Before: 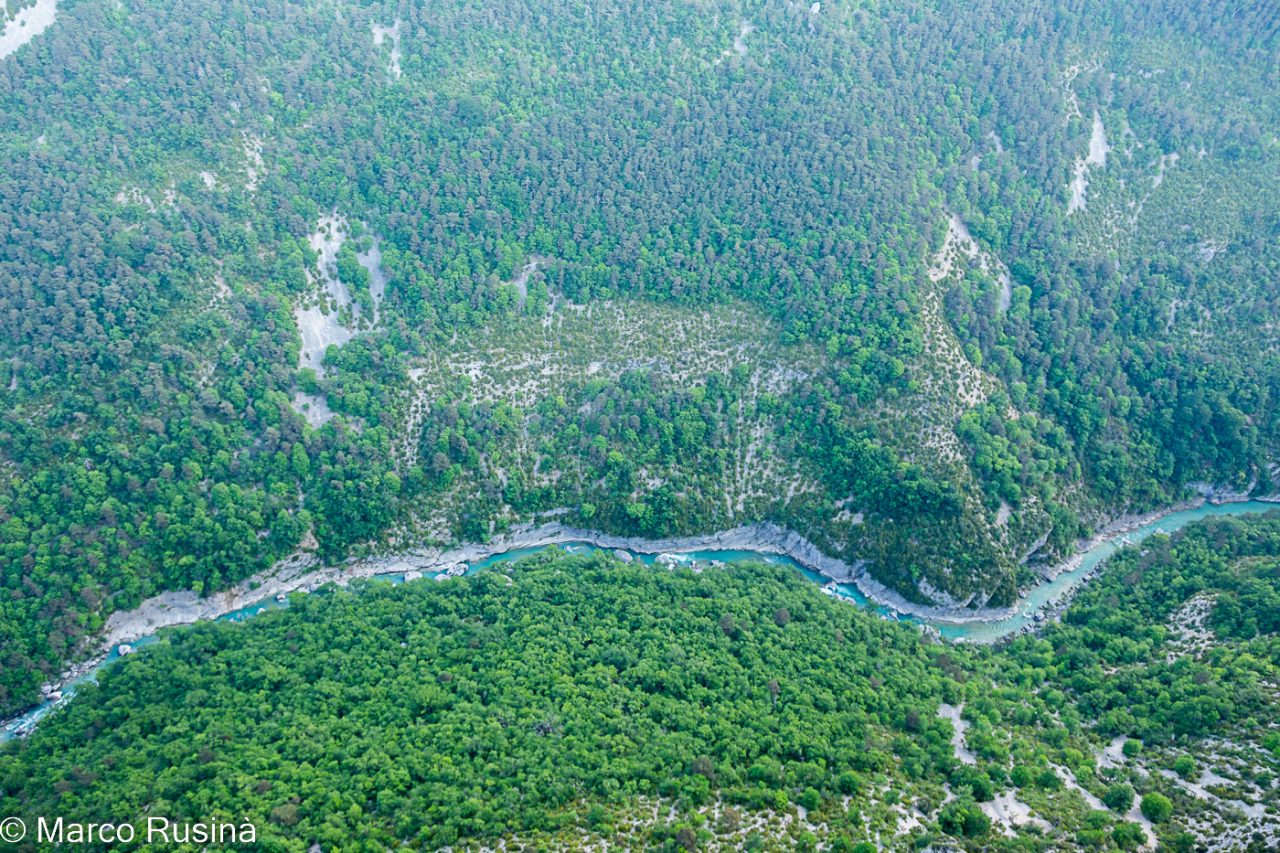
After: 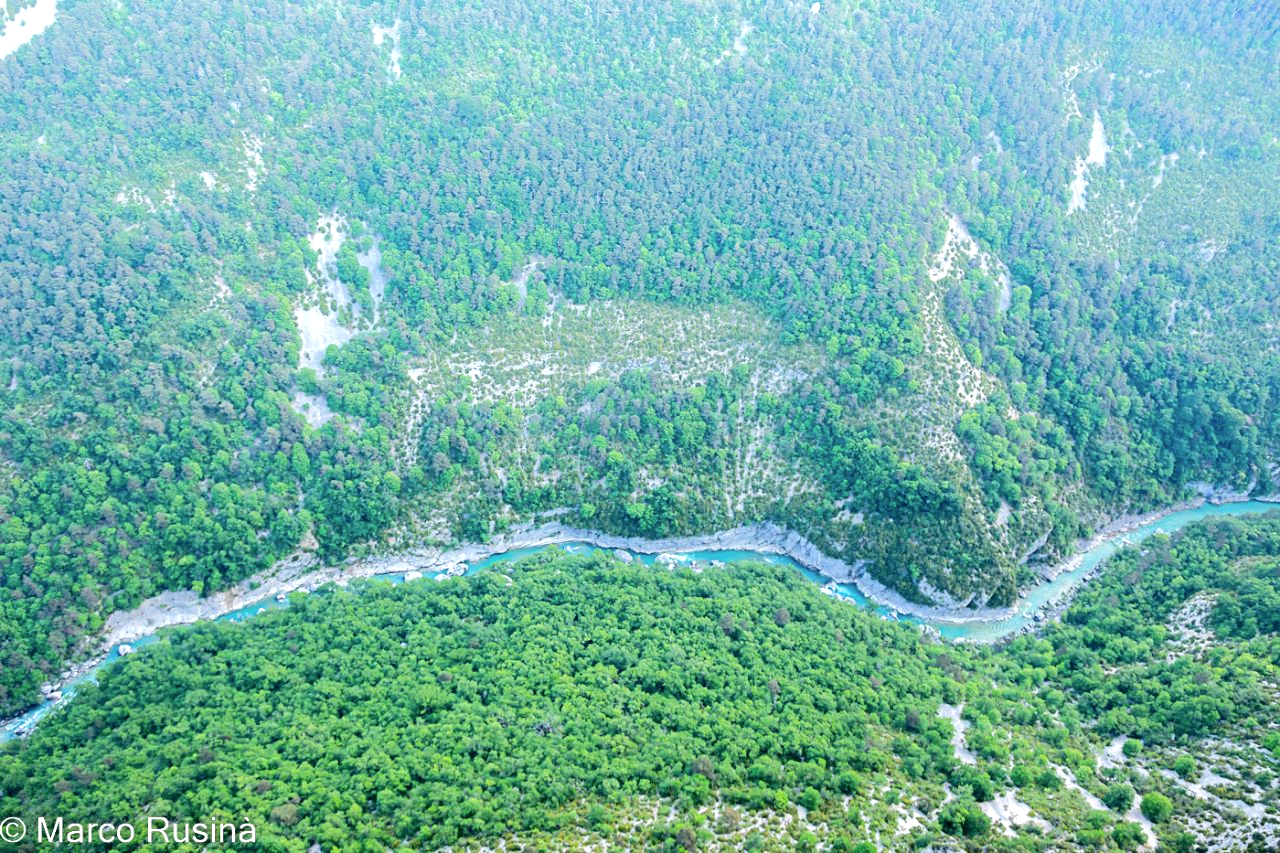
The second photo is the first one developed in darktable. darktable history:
tone curve: curves: ch0 [(0, 0) (0.003, 0.009) (0.011, 0.013) (0.025, 0.022) (0.044, 0.039) (0.069, 0.055) (0.1, 0.077) (0.136, 0.113) (0.177, 0.158) (0.224, 0.213) (0.277, 0.289) (0.335, 0.367) (0.399, 0.451) (0.468, 0.532) (0.543, 0.615) (0.623, 0.696) (0.709, 0.755) (0.801, 0.818) (0.898, 0.893) (1, 1)], color space Lab, independent channels, preserve colors none
exposure: black level correction 0, exposure 0.498 EV, compensate highlight preservation false
